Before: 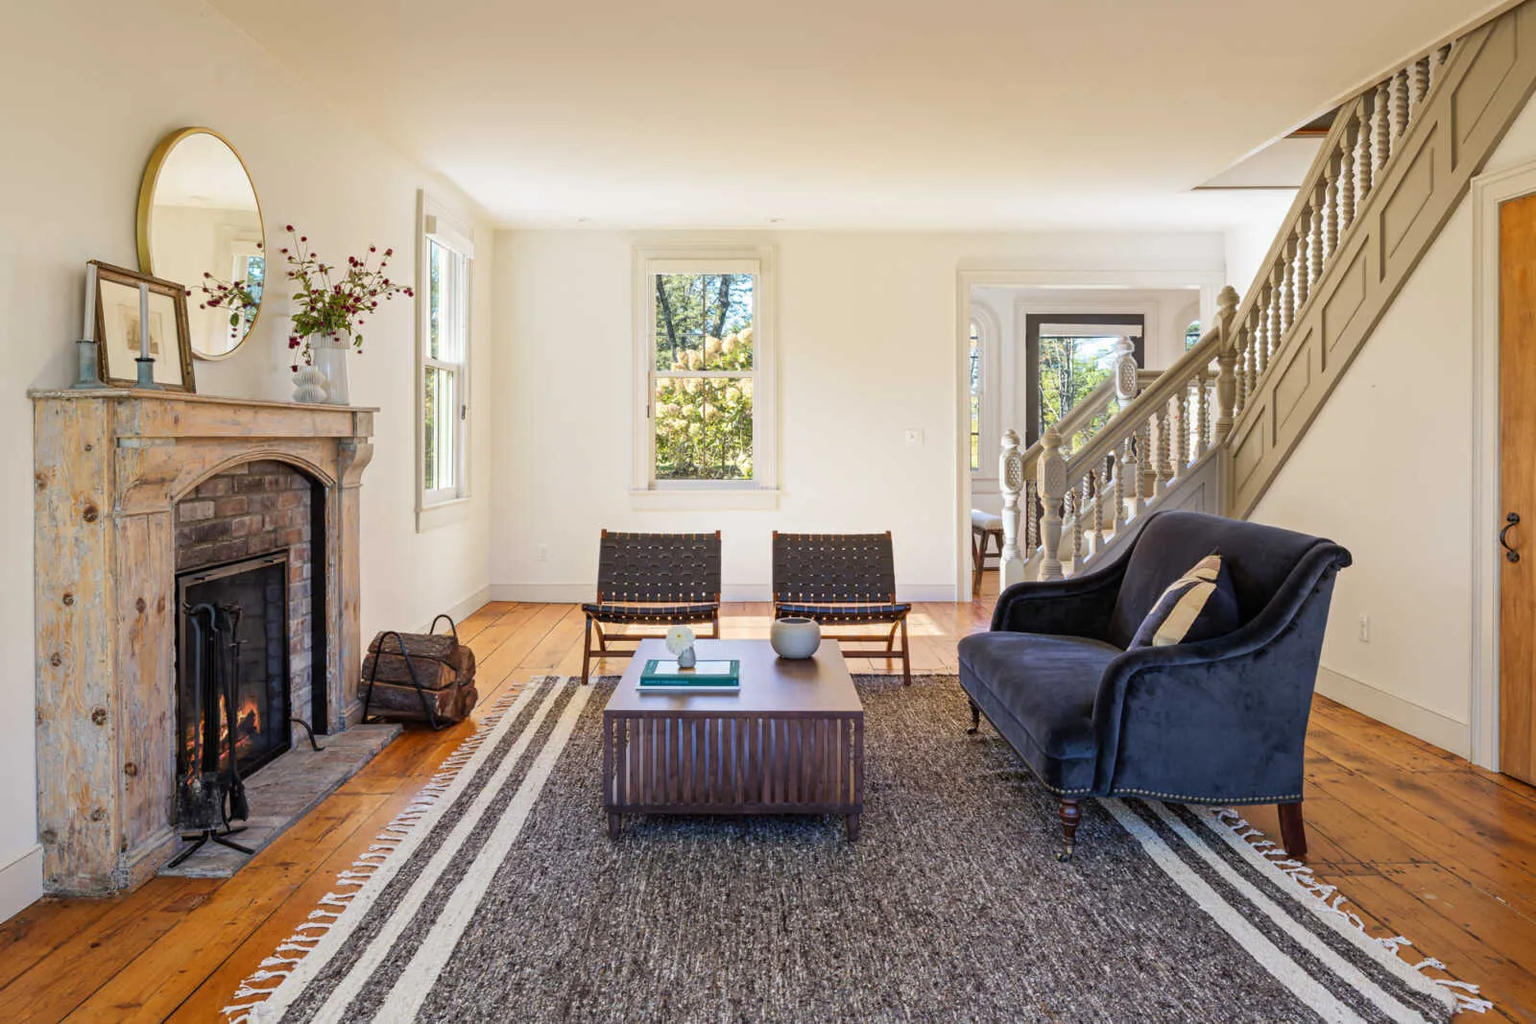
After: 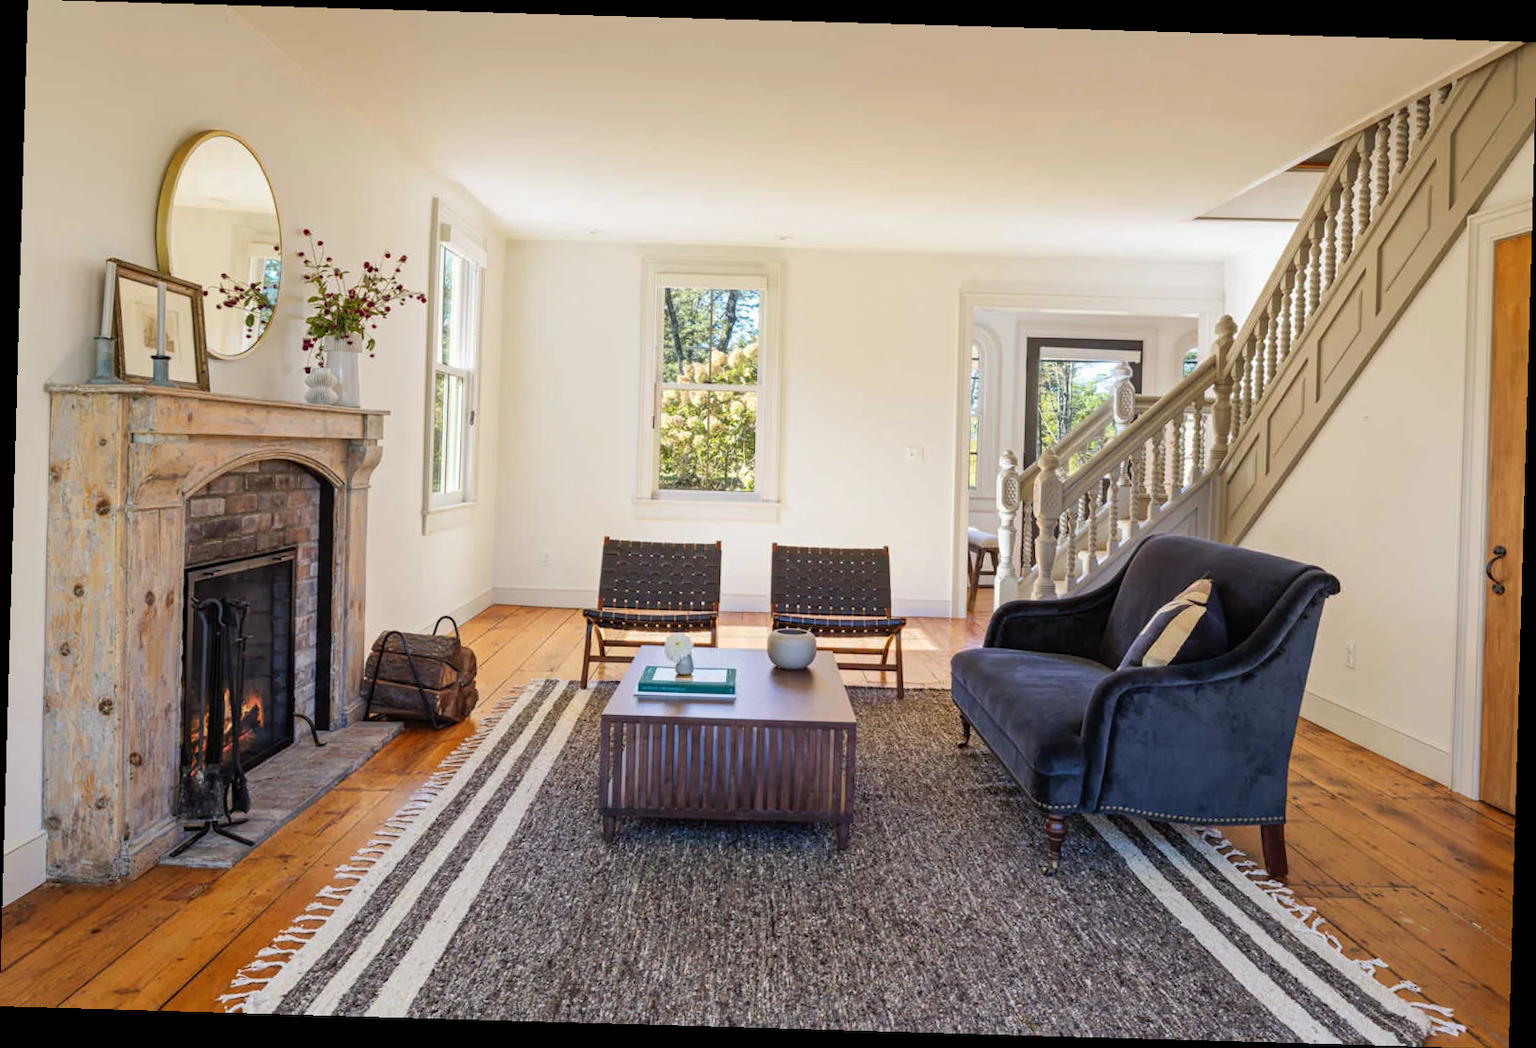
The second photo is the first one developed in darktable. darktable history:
crop and rotate: angle -1.63°
exposure: black level correction 0, exposure 0 EV, compensate highlight preservation false
